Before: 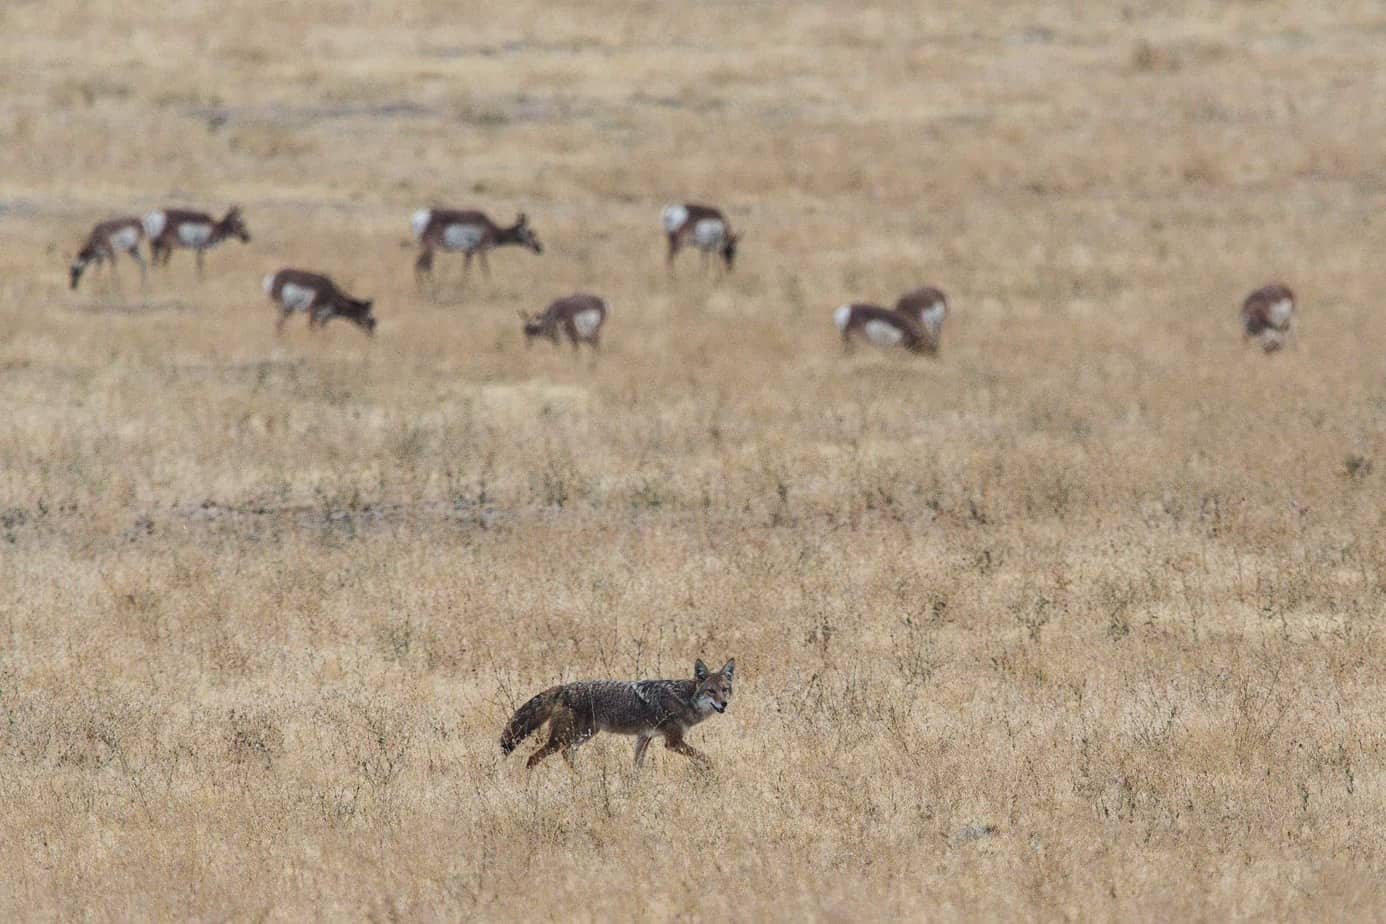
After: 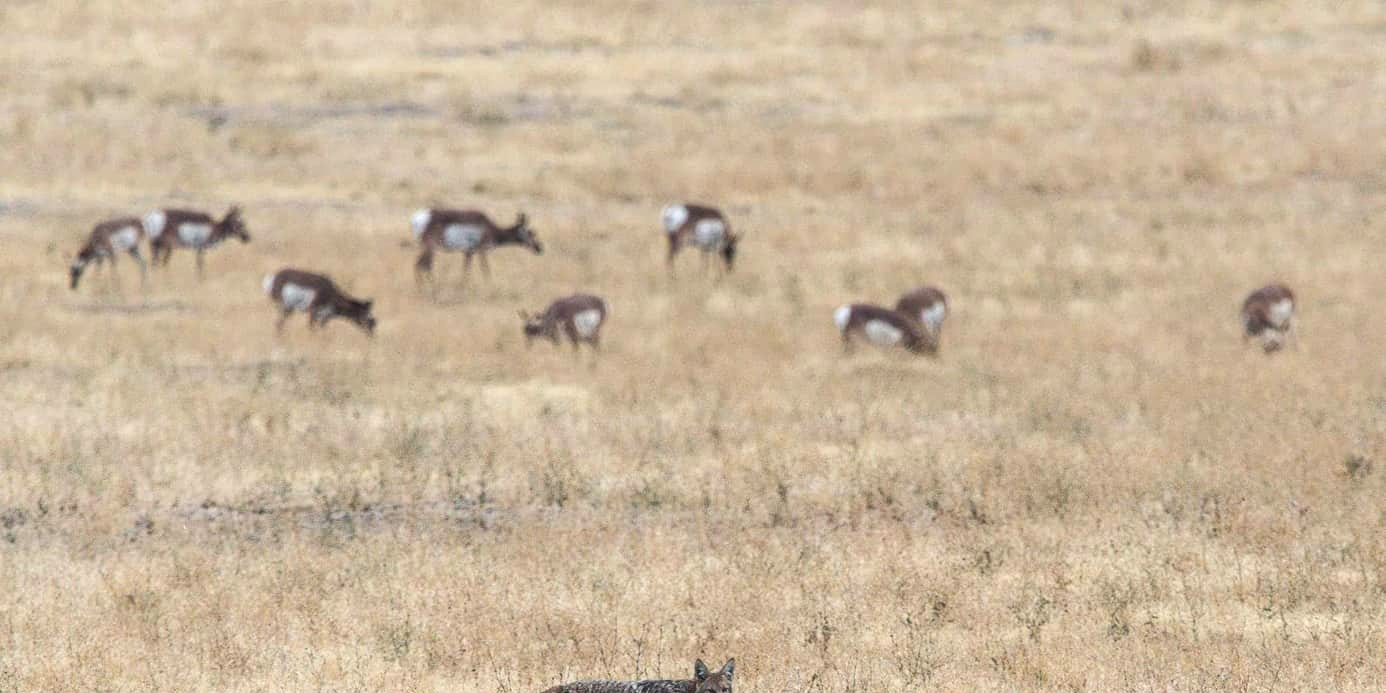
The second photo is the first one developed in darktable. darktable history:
crop: bottom 24.922%
exposure: black level correction 0.001, exposure 0.499 EV, compensate exposure bias true, compensate highlight preservation false
